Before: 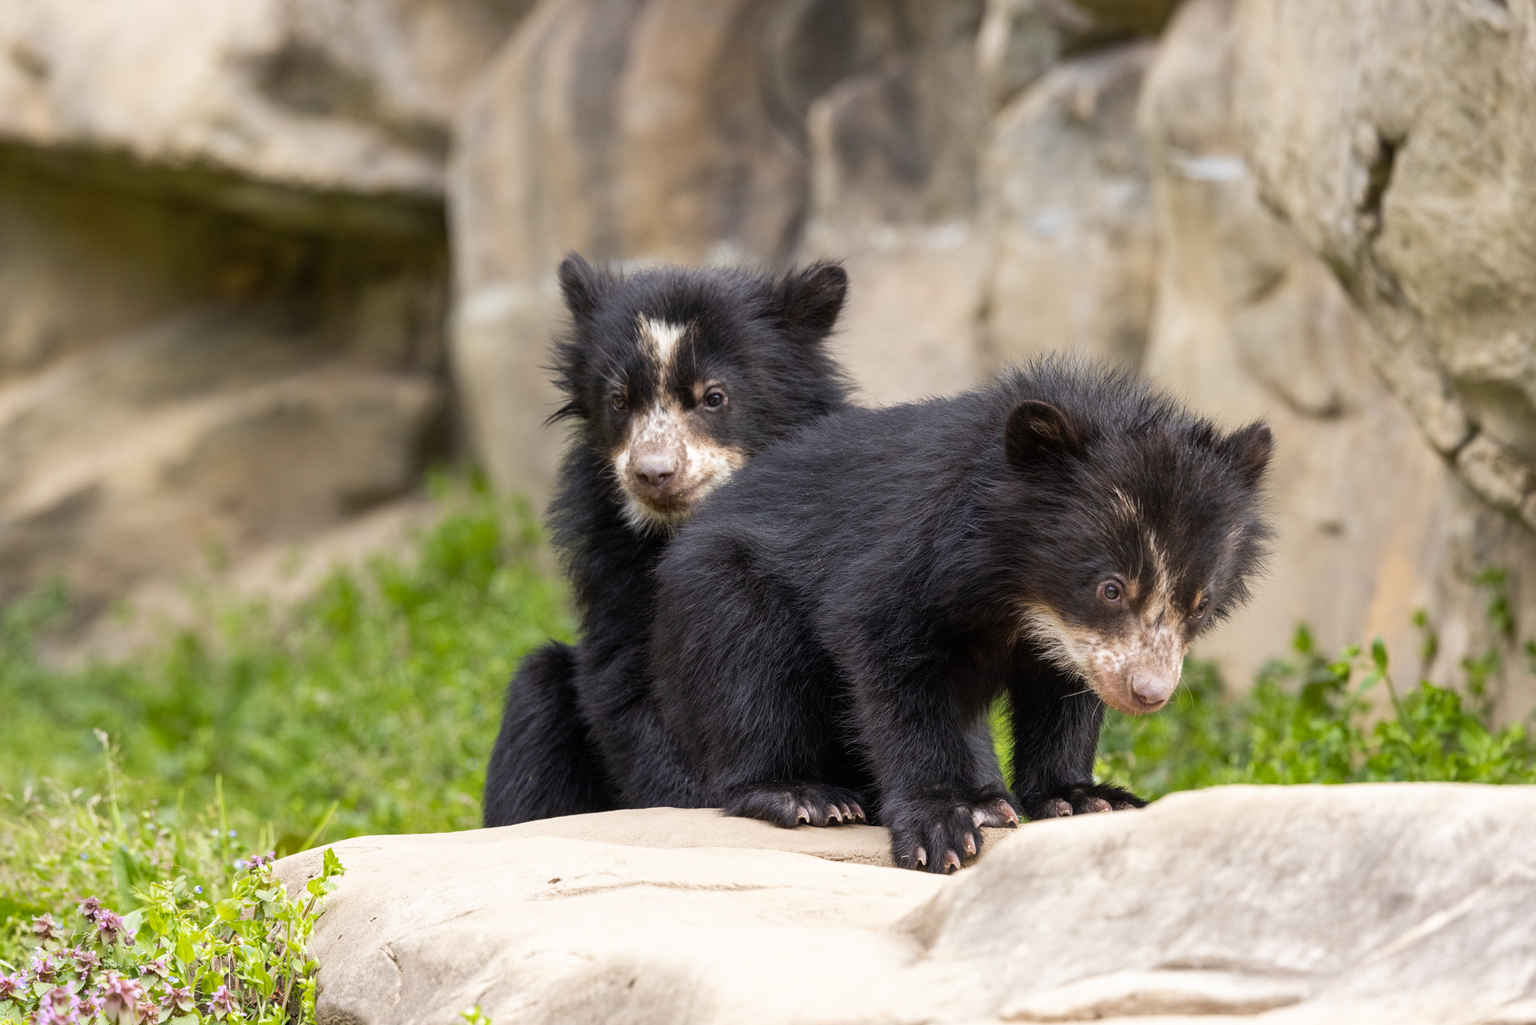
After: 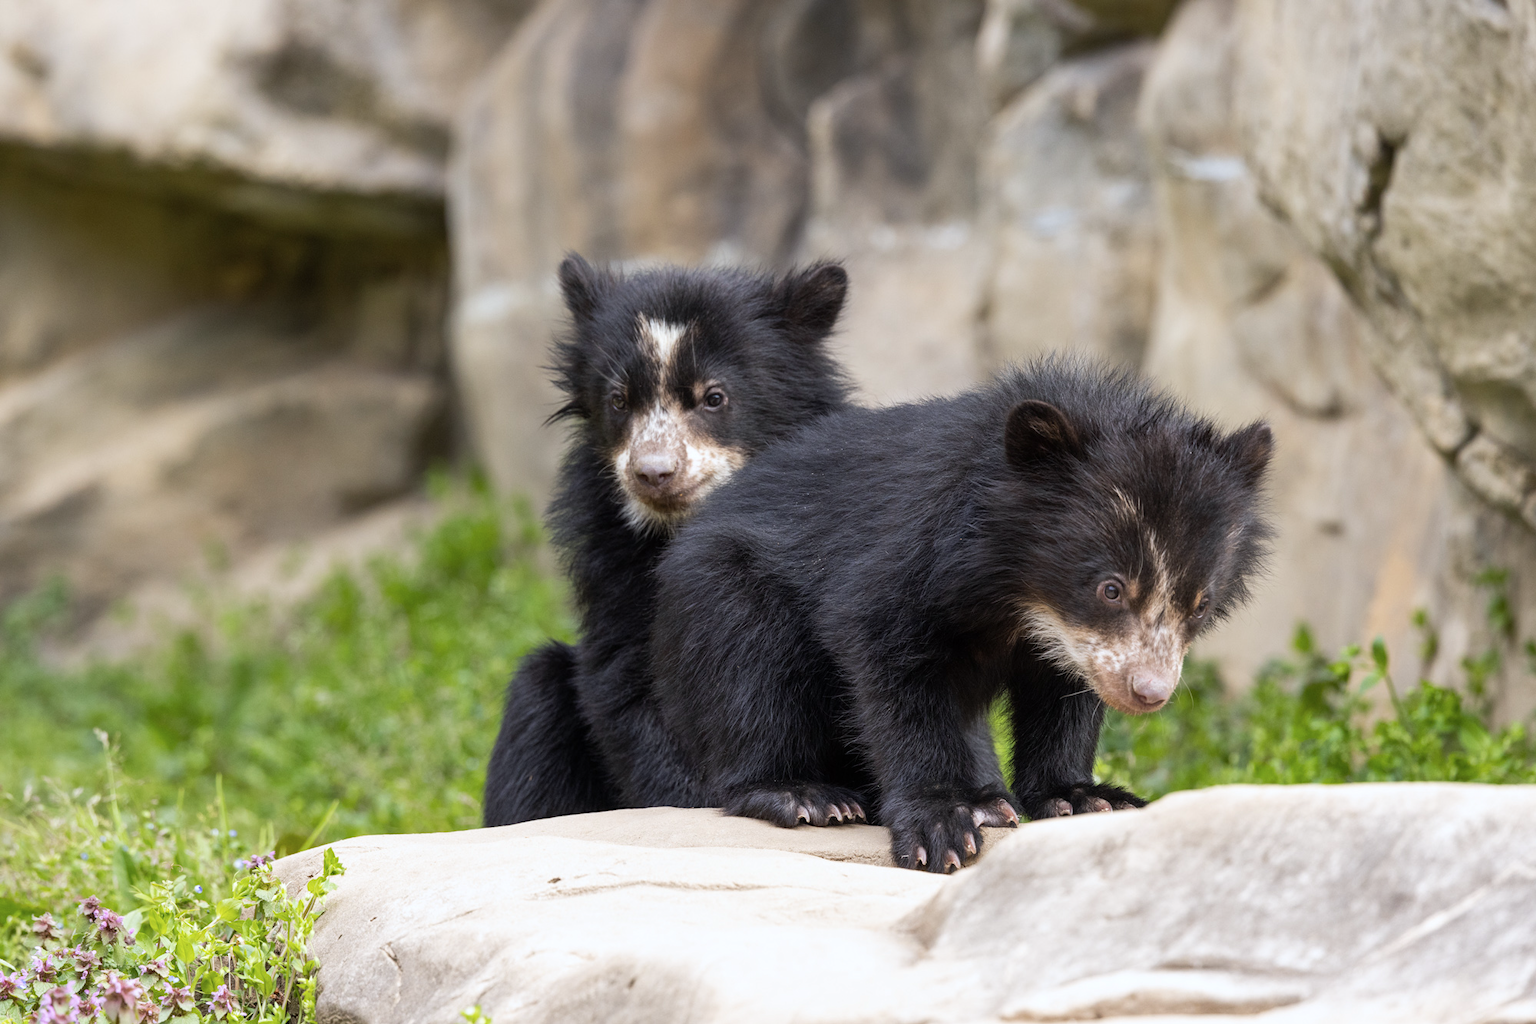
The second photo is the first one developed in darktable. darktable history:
contrast brightness saturation: saturation -0.05
color calibration: x 0.355, y 0.367, temperature 4700.38 K
